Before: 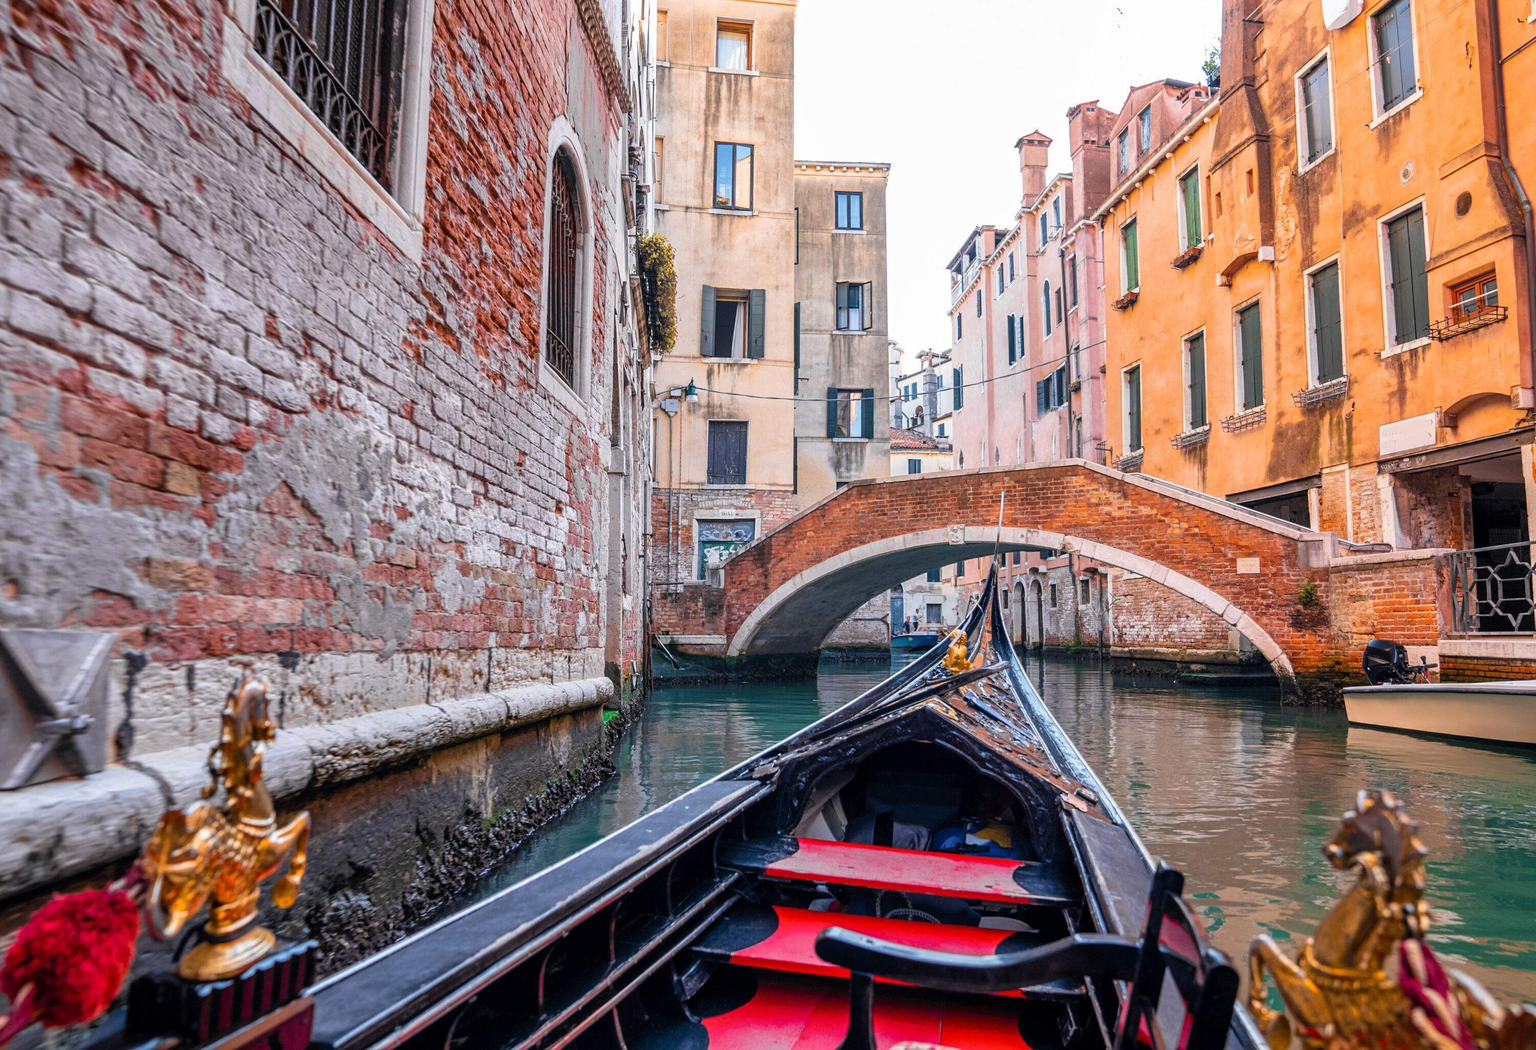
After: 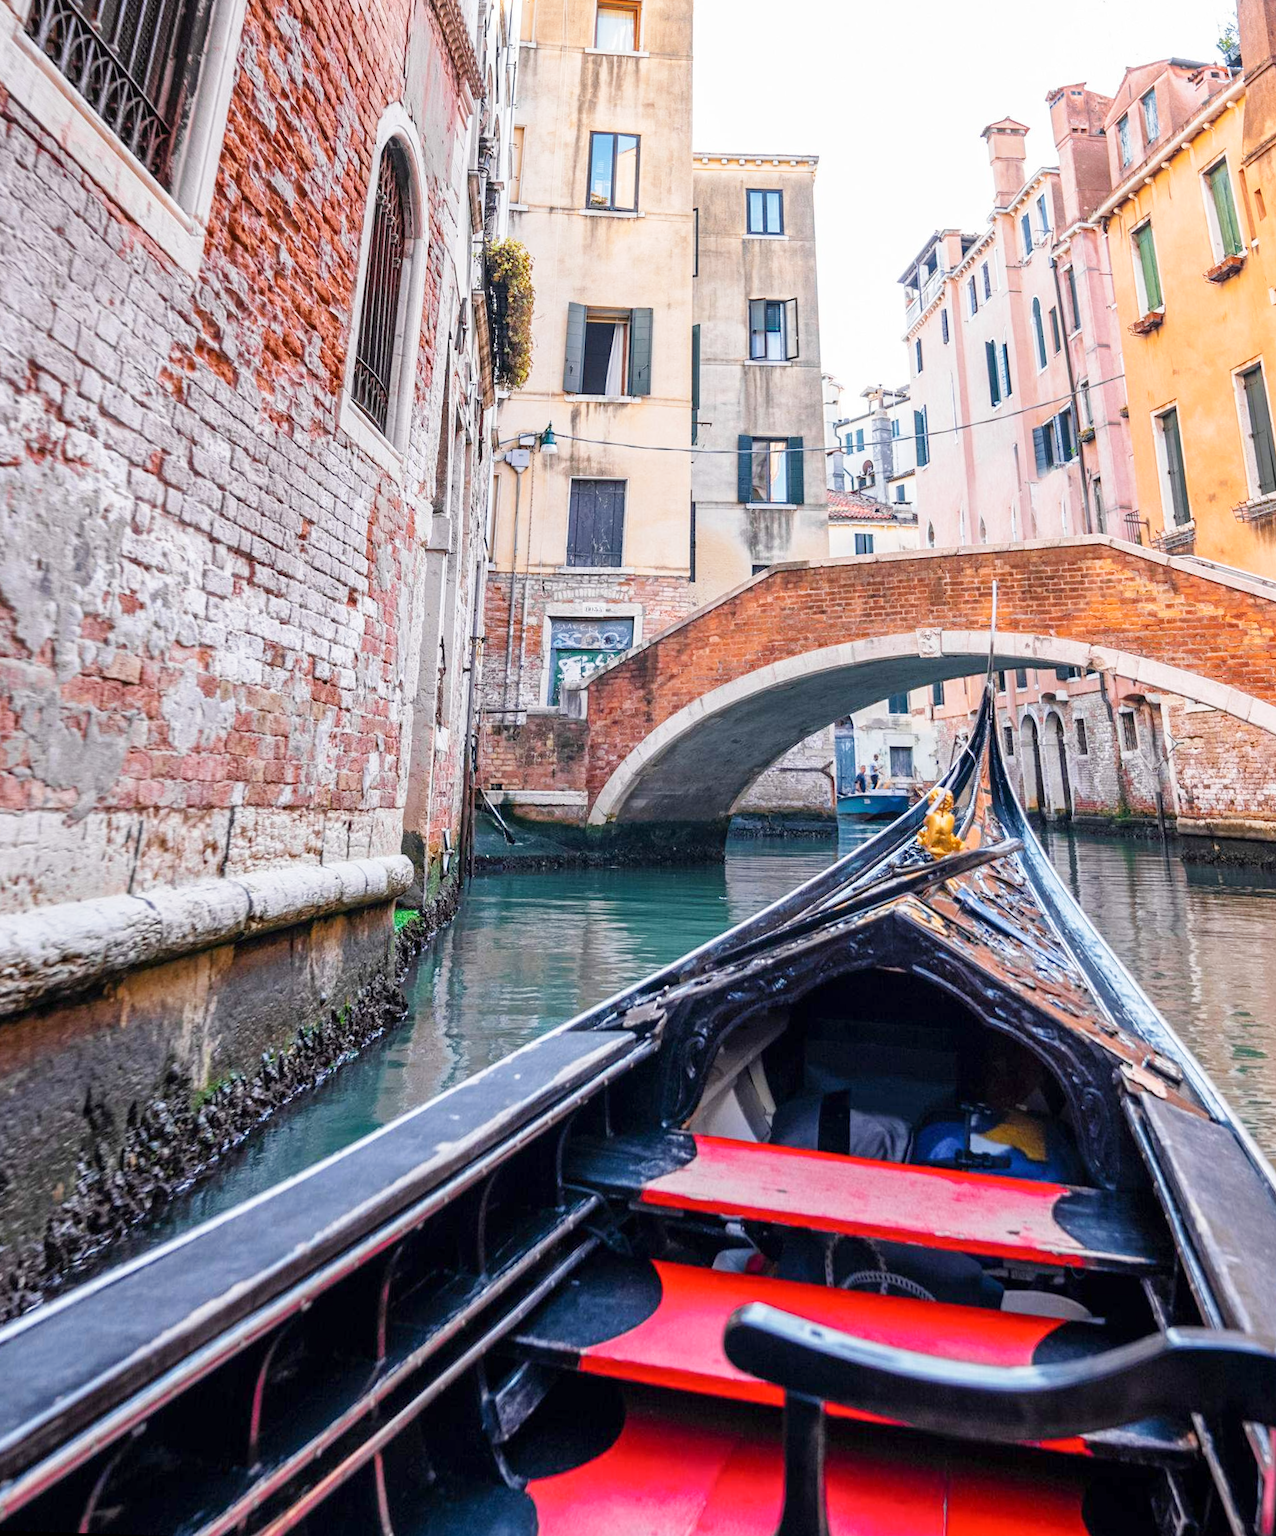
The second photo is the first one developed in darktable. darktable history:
crop and rotate: left 13.409%, right 19.924%
rotate and perspective: rotation 0.72°, lens shift (vertical) -0.352, lens shift (horizontal) -0.051, crop left 0.152, crop right 0.859, crop top 0.019, crop bottom 0.964
base curve: curves: ch0 [(0, 0) (0.204, 0.334) (0.55, 0.733) (1, 1)], preserve colors none
